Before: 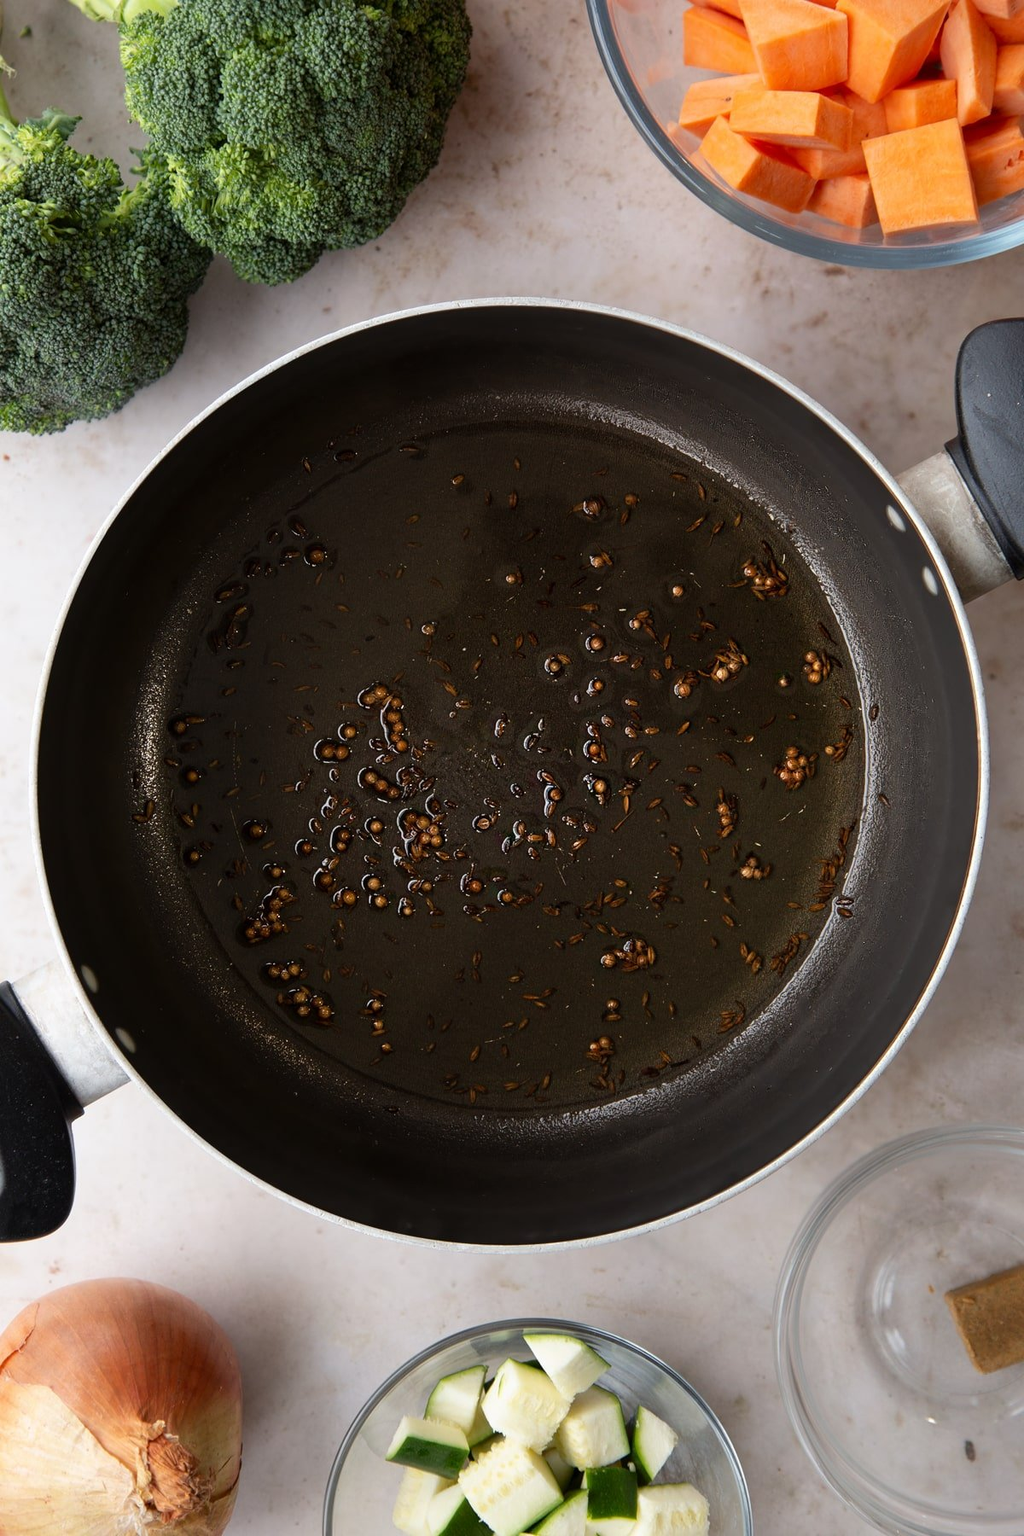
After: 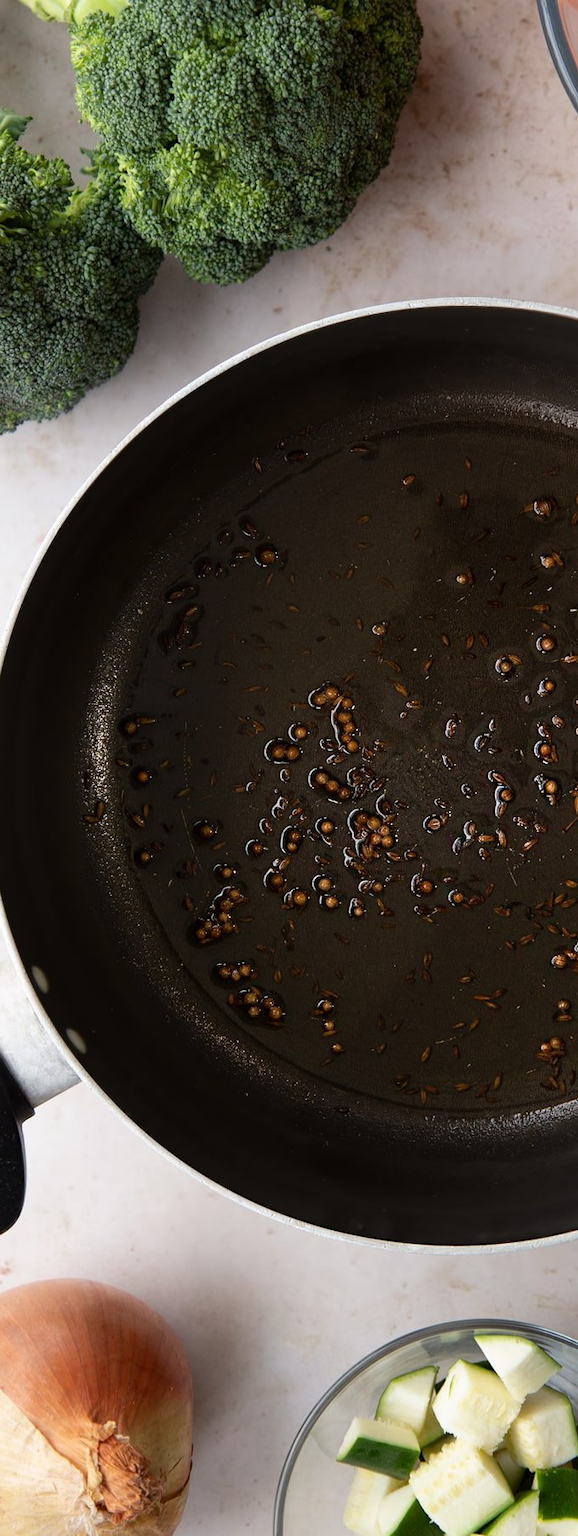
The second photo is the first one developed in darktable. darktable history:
crop: left 4.916%, right 38.529%
